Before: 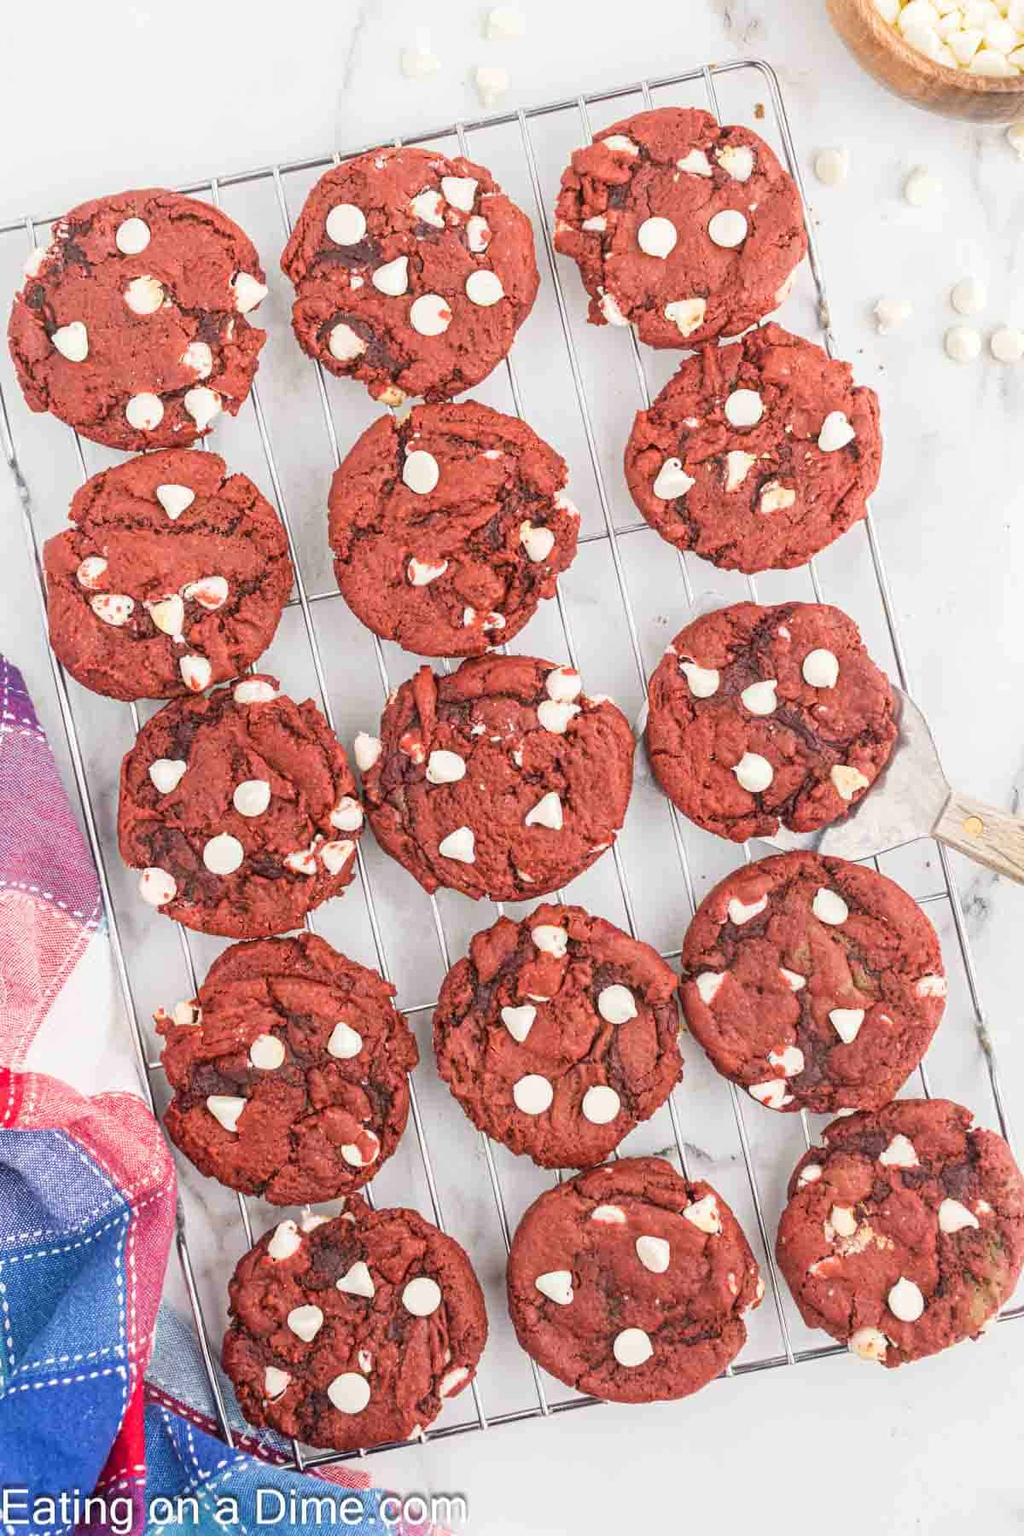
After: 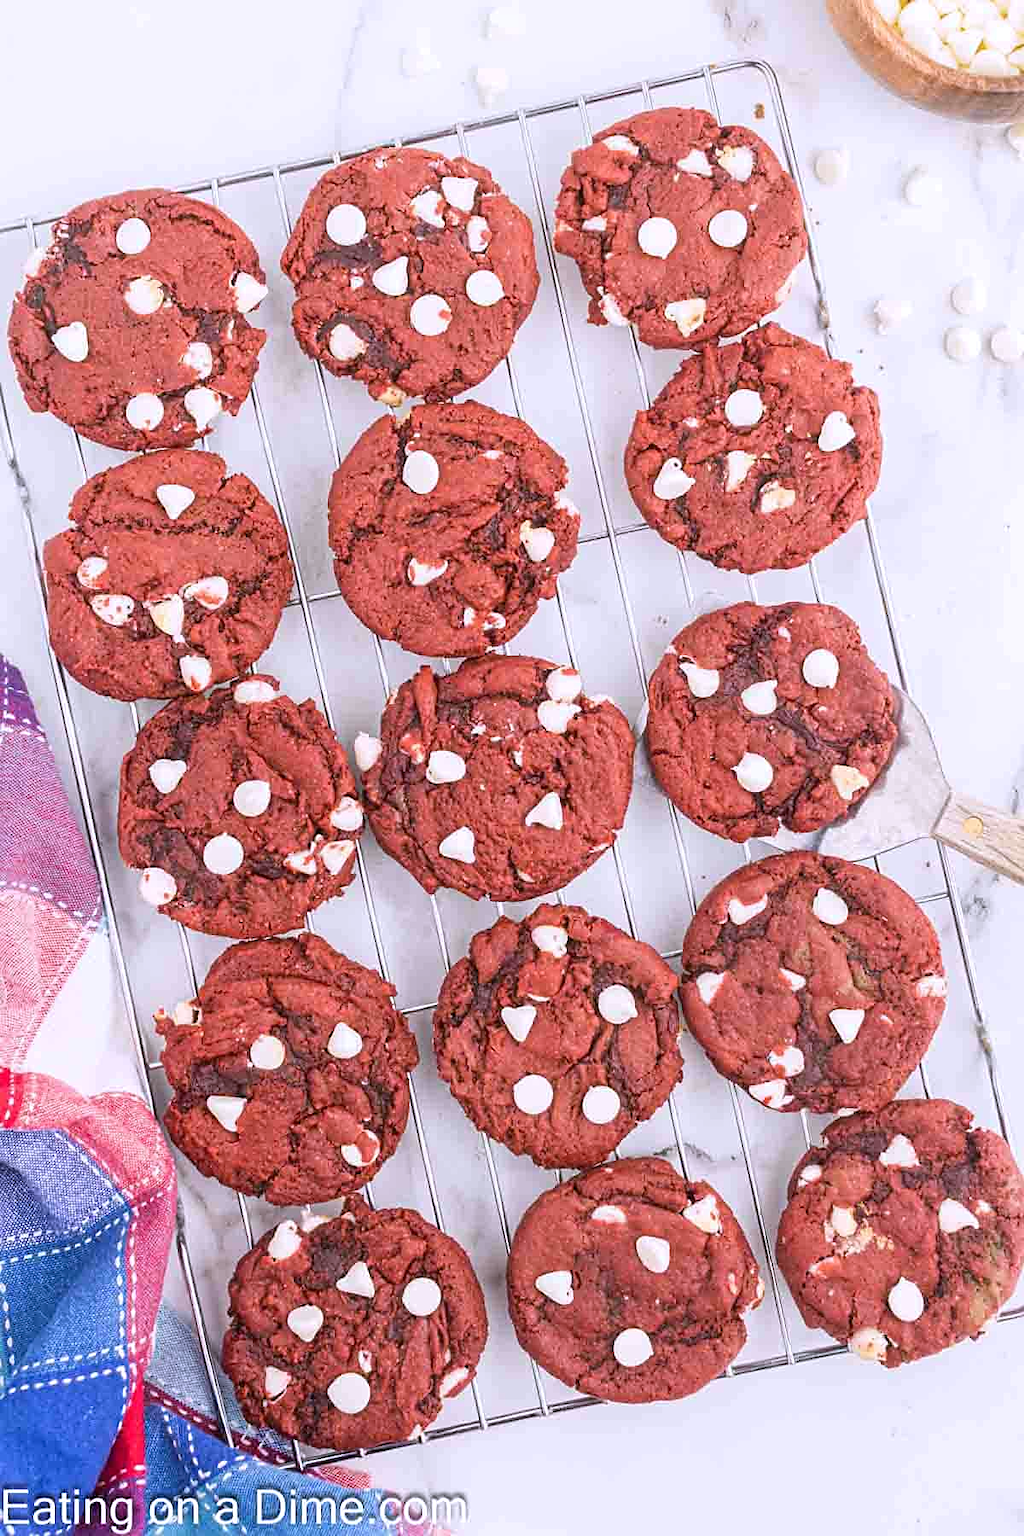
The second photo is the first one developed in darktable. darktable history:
white balance: red 1.004, blue 1.096
sharpen: radius 1.864, amount 0.398, threshold 1.271
